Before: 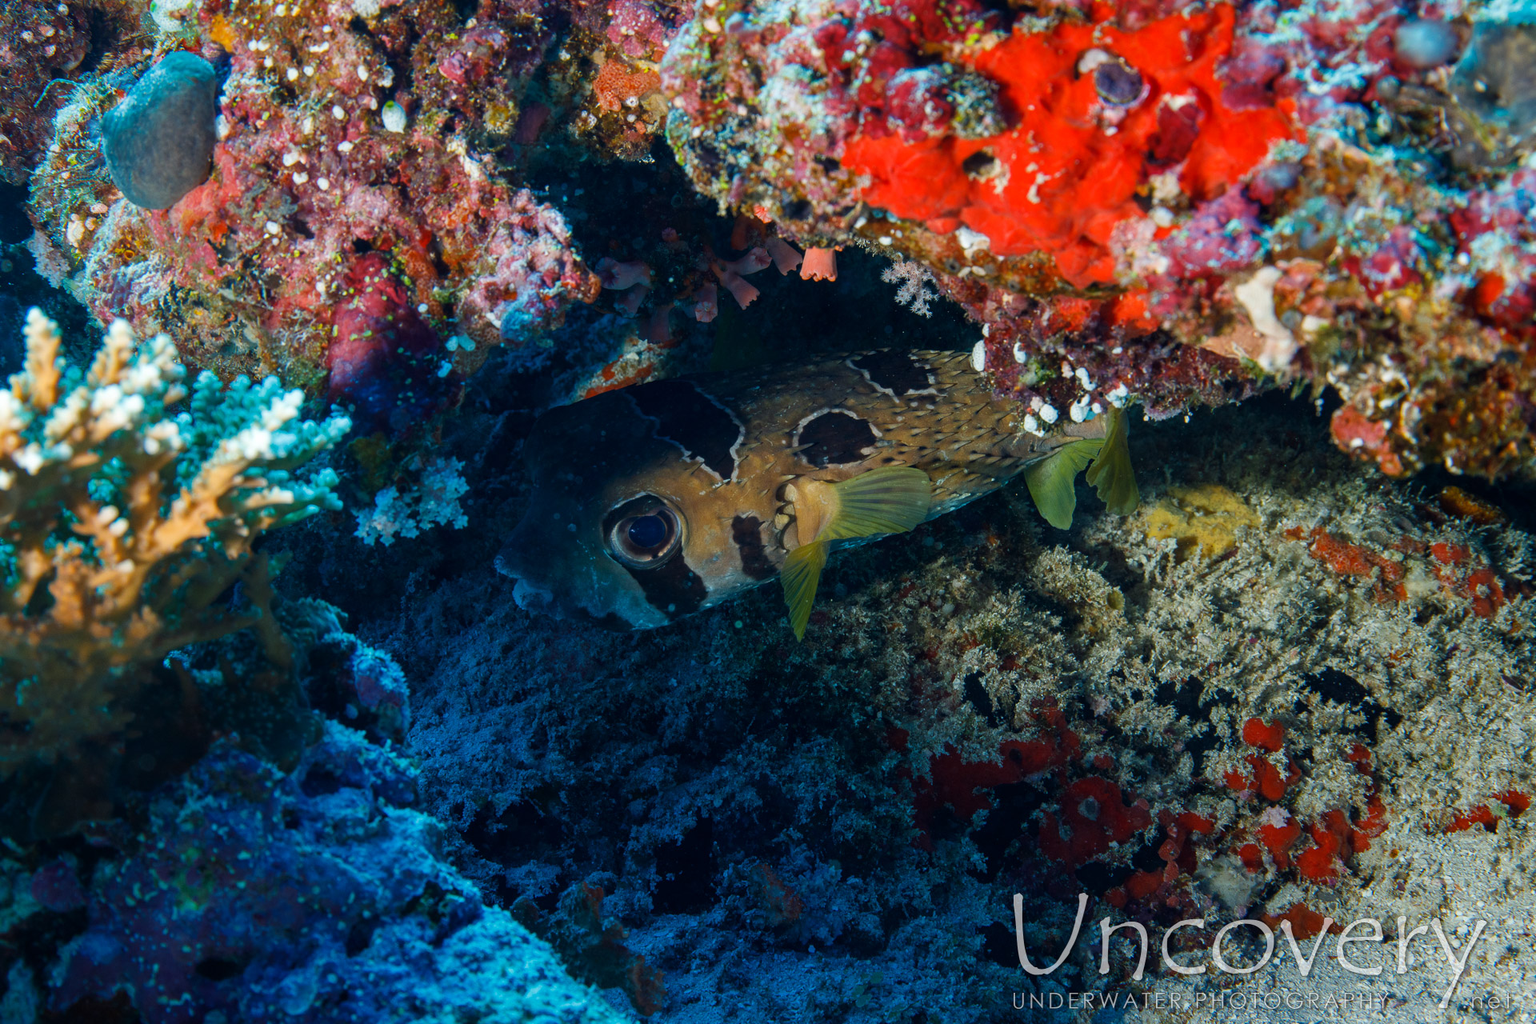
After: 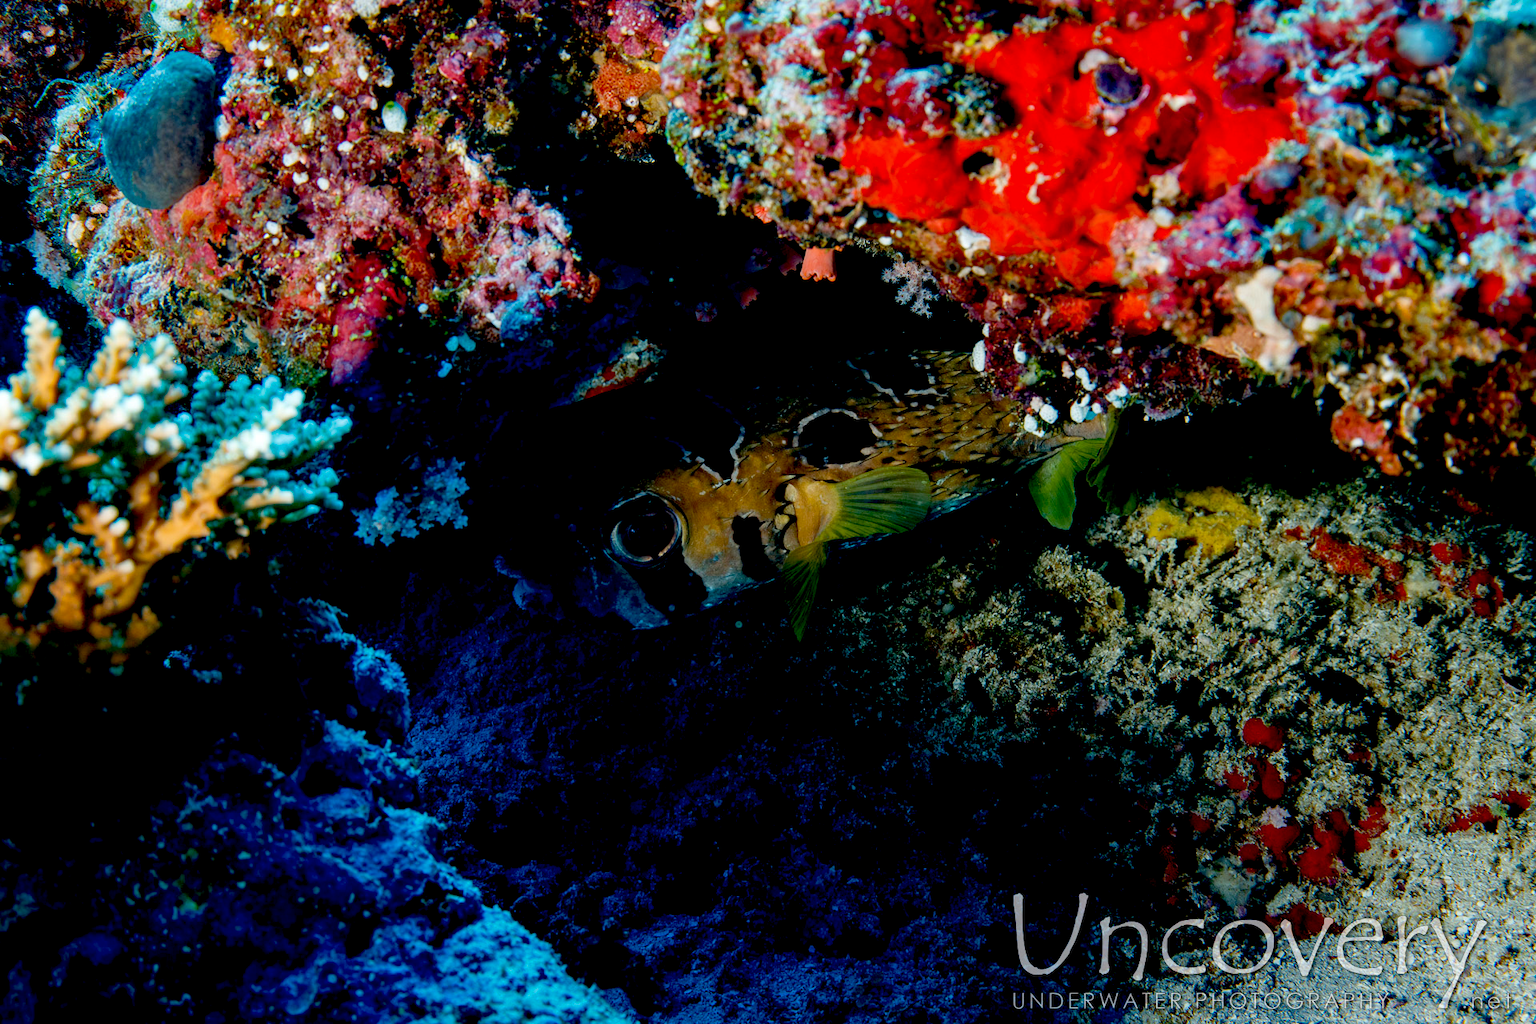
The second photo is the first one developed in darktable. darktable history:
exposure: black level correction 0.048, exposure 0.013 EV, compensate highlight preservation false
color balance rgb: power › hue 328.91°, perceptual saturation grading › global saturation 0.289%, global vibrance 20%
